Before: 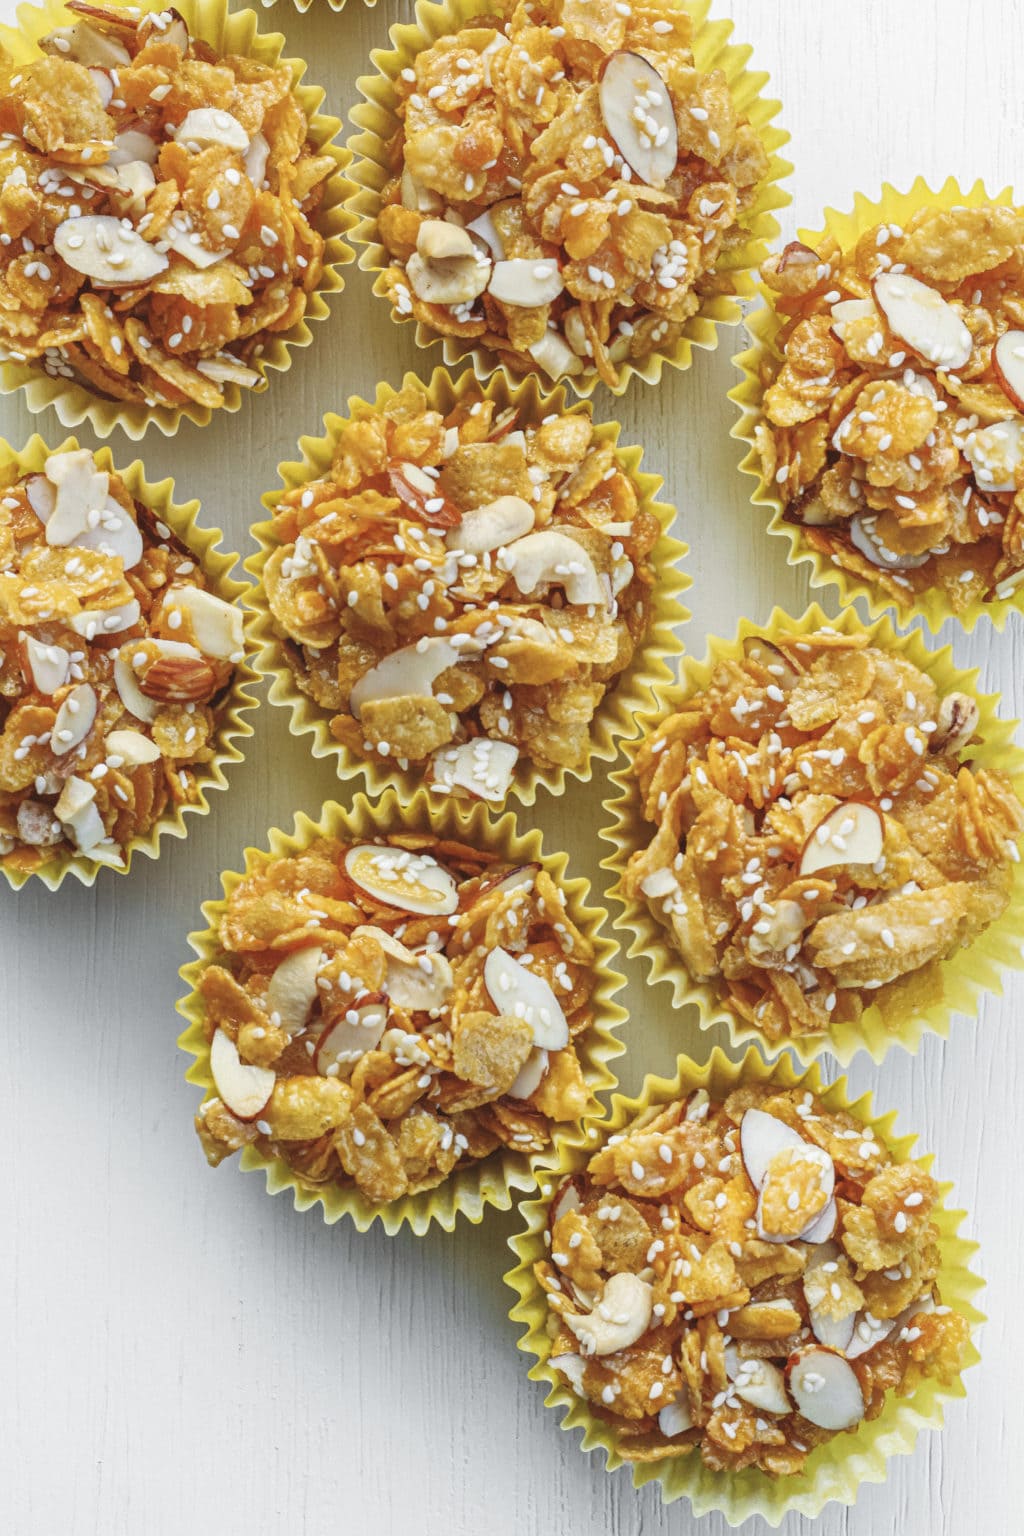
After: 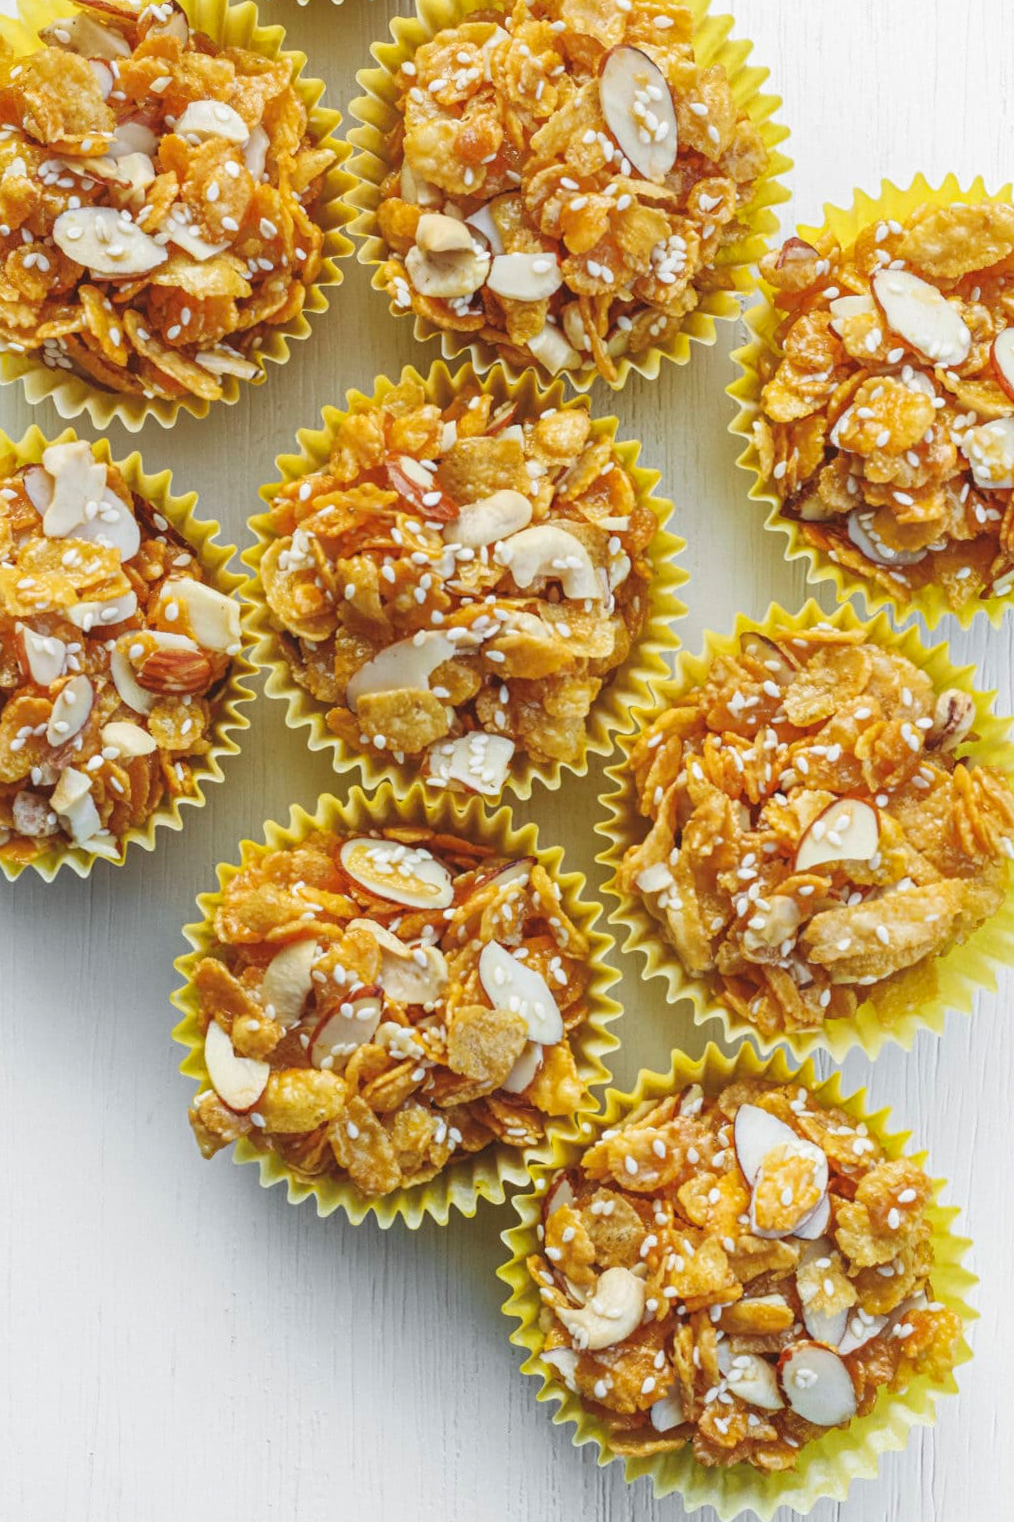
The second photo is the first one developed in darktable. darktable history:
crop and rotate: angle -0.344°
